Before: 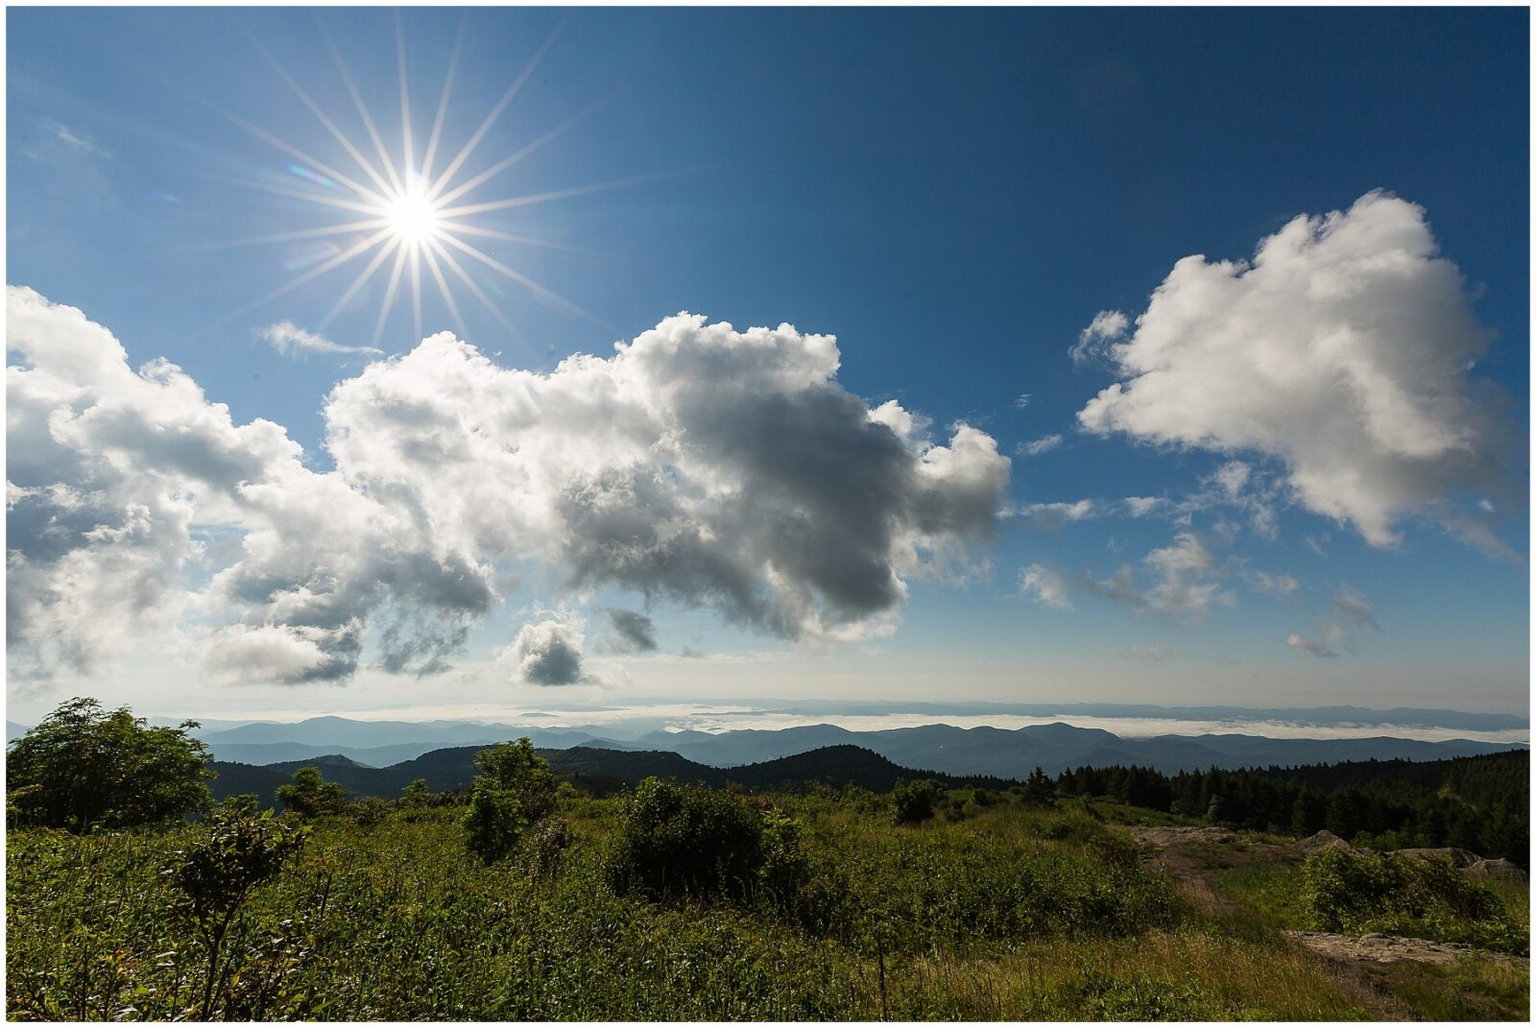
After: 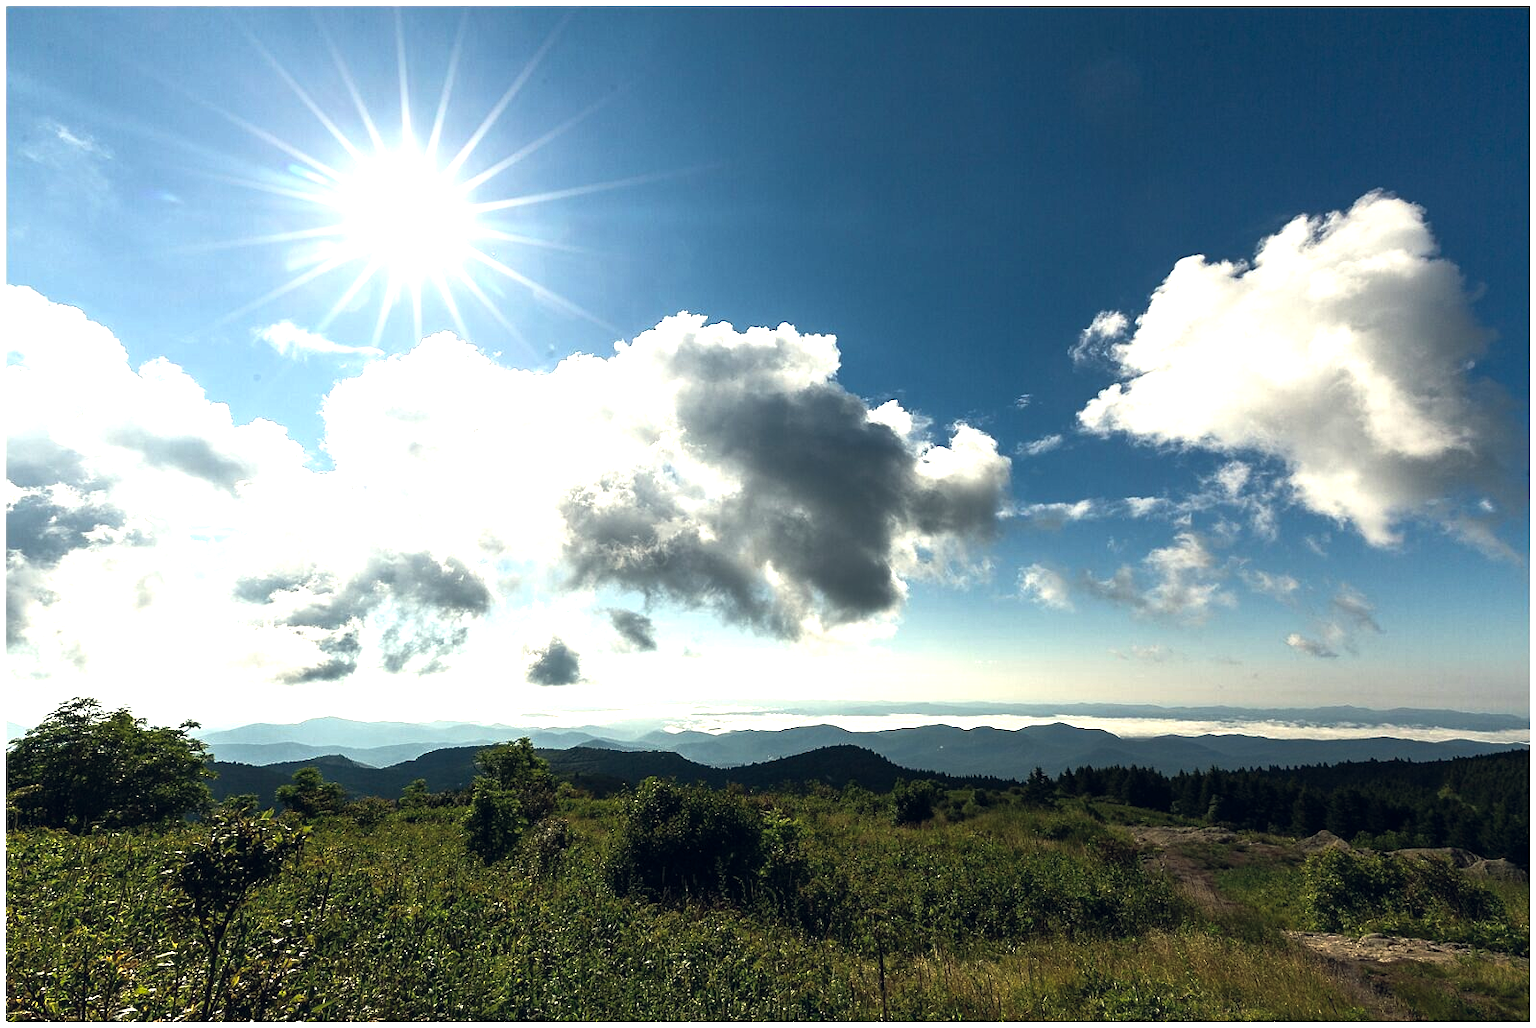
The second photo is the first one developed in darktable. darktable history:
color balance rgb: shadows lift › chroma 2.045%, shadows lift › hue 215.27°, highlights gain › luminance 6.335%, highlights gain › chroma 2.569%, highlights gain › hue 91.52°, global offset › chroma 0.059%, global offset › hue 253.23°, perceptual saturation grading › global saturation 0.066%, perceptual brilliance grading › highlights 74.581%, perceptual brilliance grading › shadows -30.083%, saturation formula JzAzBz (2021)
shadows and highlights: shadows 42.64, highlights 6.54
